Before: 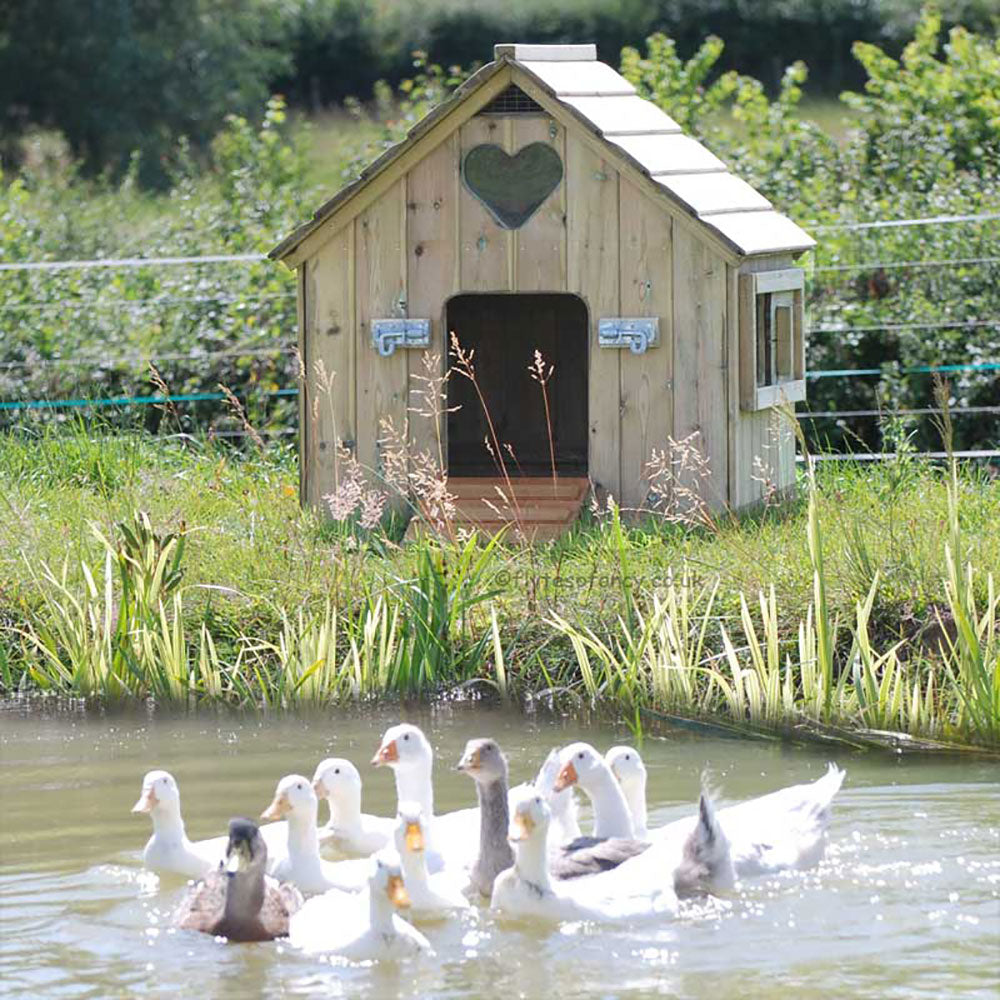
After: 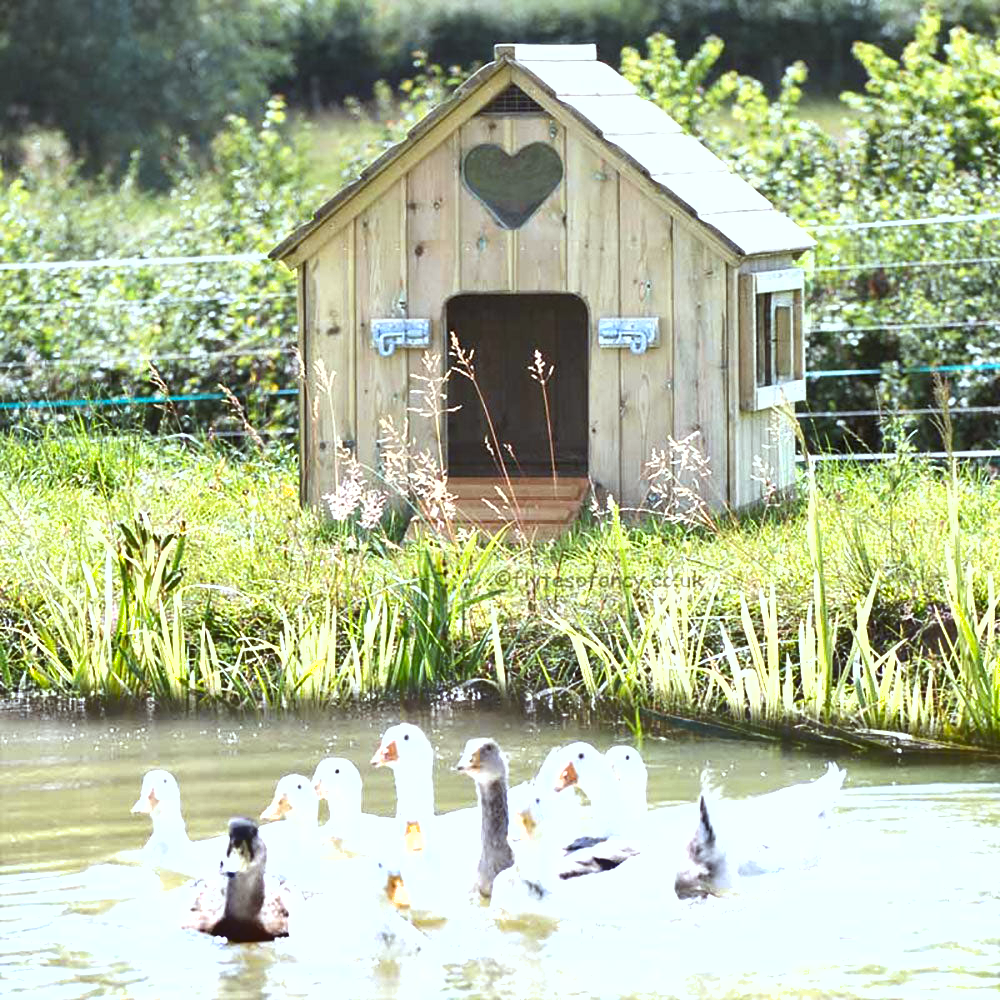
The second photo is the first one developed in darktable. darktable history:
color correction: highlights a* -4.98, highlights b* -3.76, shadows a* 3.83, shadows b* 4.08
color contrast: green-magenta contrast 0.81
exposure: exposure 0.95 EV, compensate highlight preservation false
shadows and highlights: low approximation 0.01, soften with gaussian
